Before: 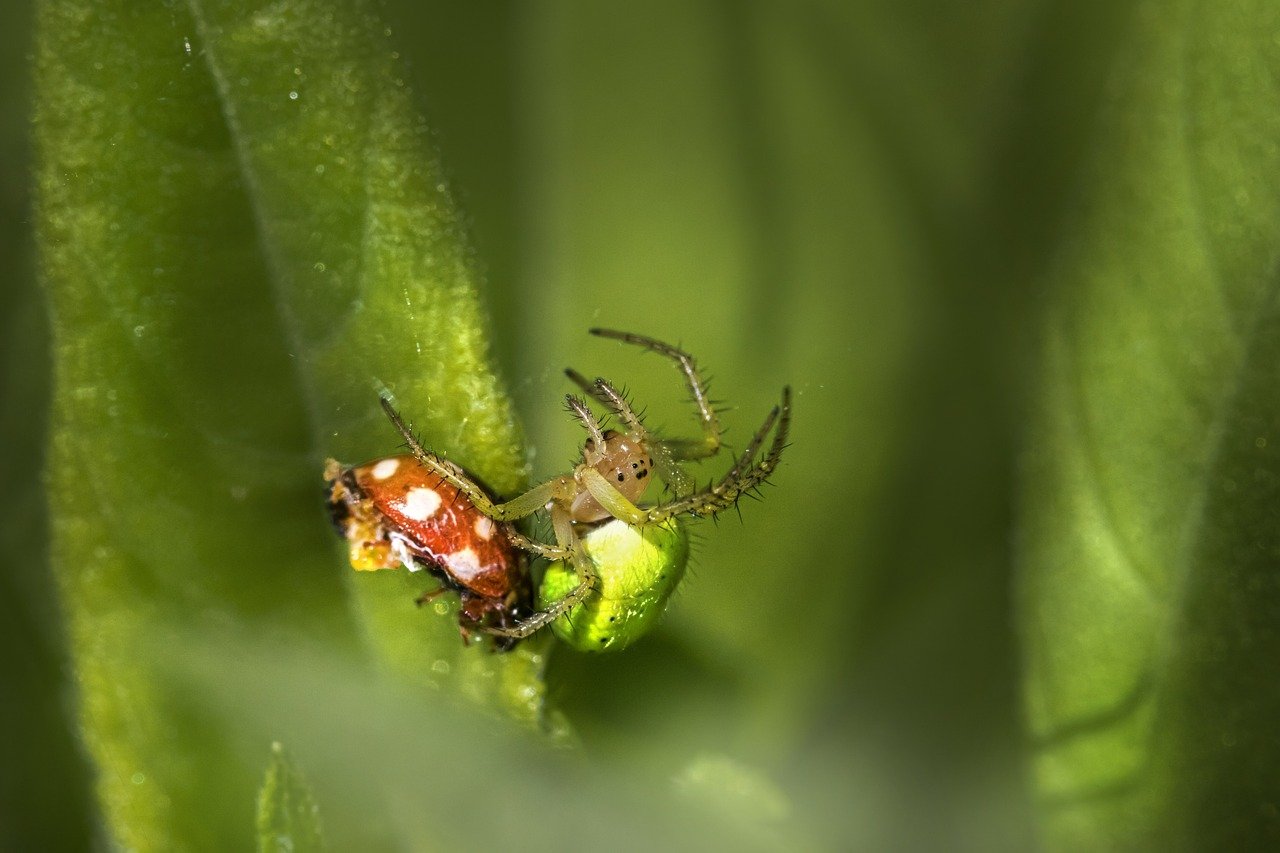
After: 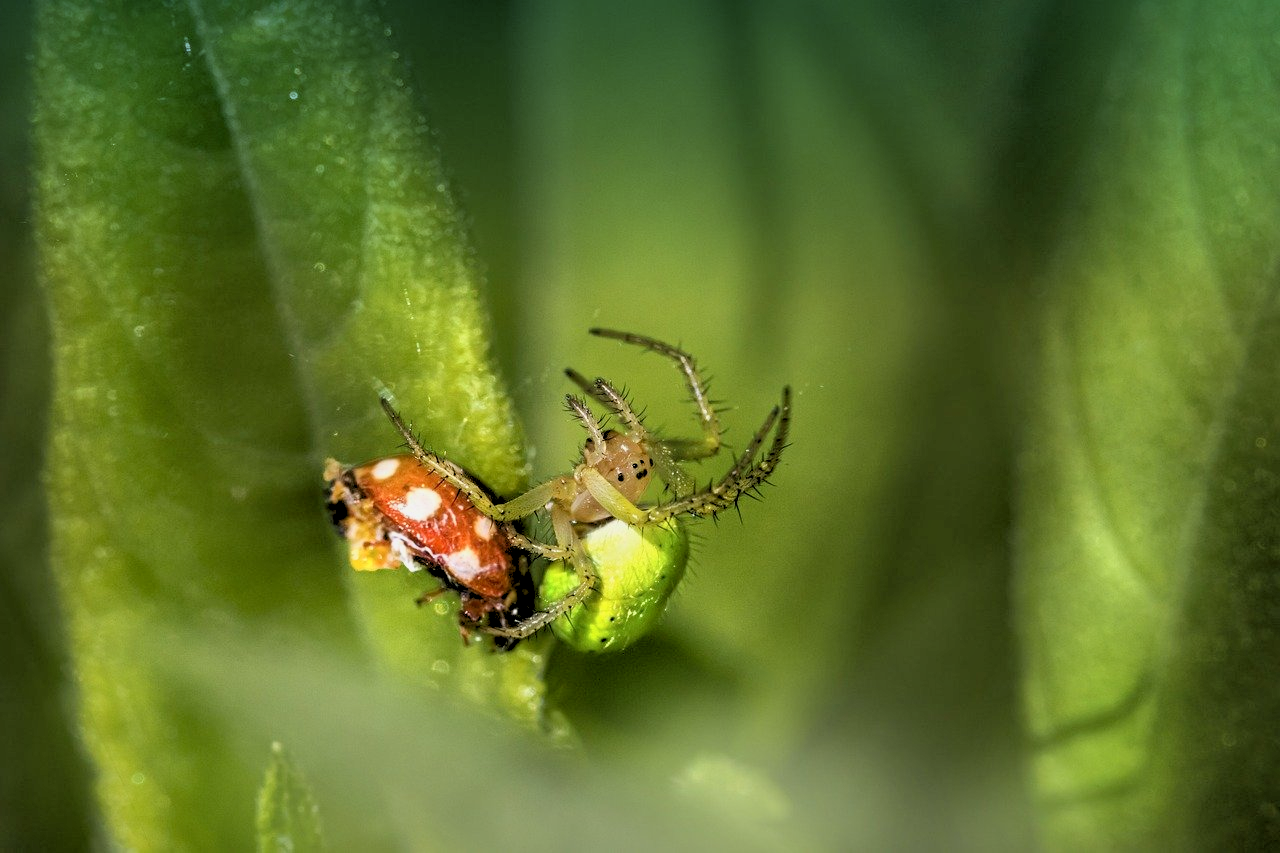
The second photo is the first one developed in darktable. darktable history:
graduated density: density 2.02 EV, hardness 44%, rotation 0.374°, offset 8.21, hue 208.8°, saturation 97%
exposure: exposure -0.021 EV, compensate highlight preservation false
rgb levels: preserve colors sum RGB, levels [[0.038, 0.433, 0.934], [0, 0.5, 1], [0, 0.5, 1]]
local contrast: mode bilateral grid, contrast 20, coarseness 50, detail 140%, midtone range 0.2
